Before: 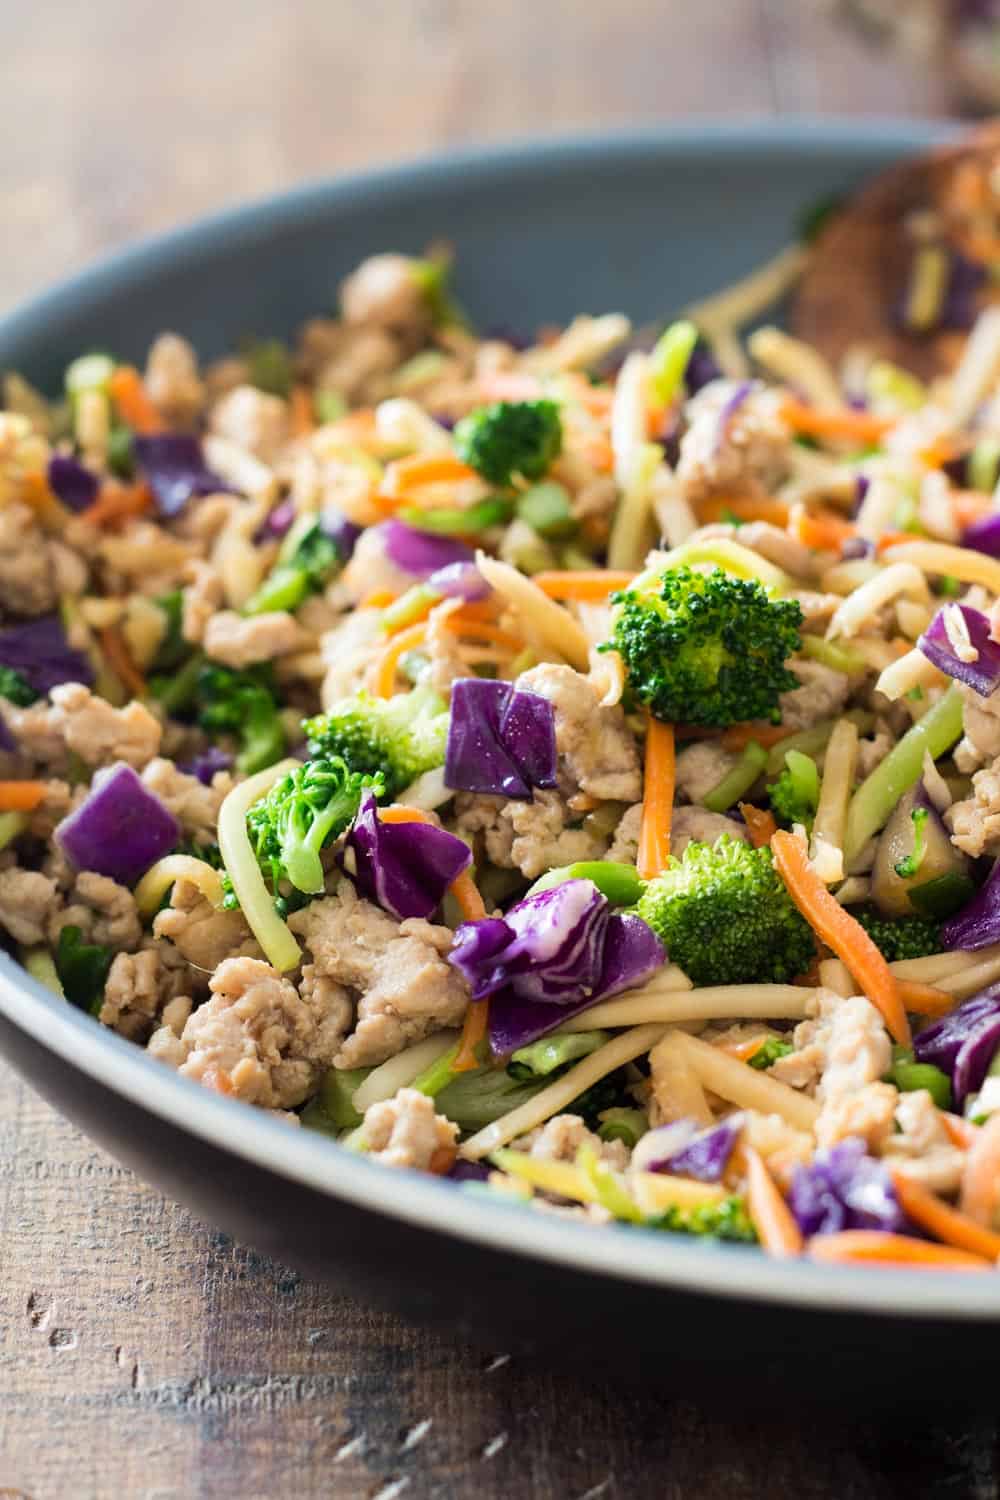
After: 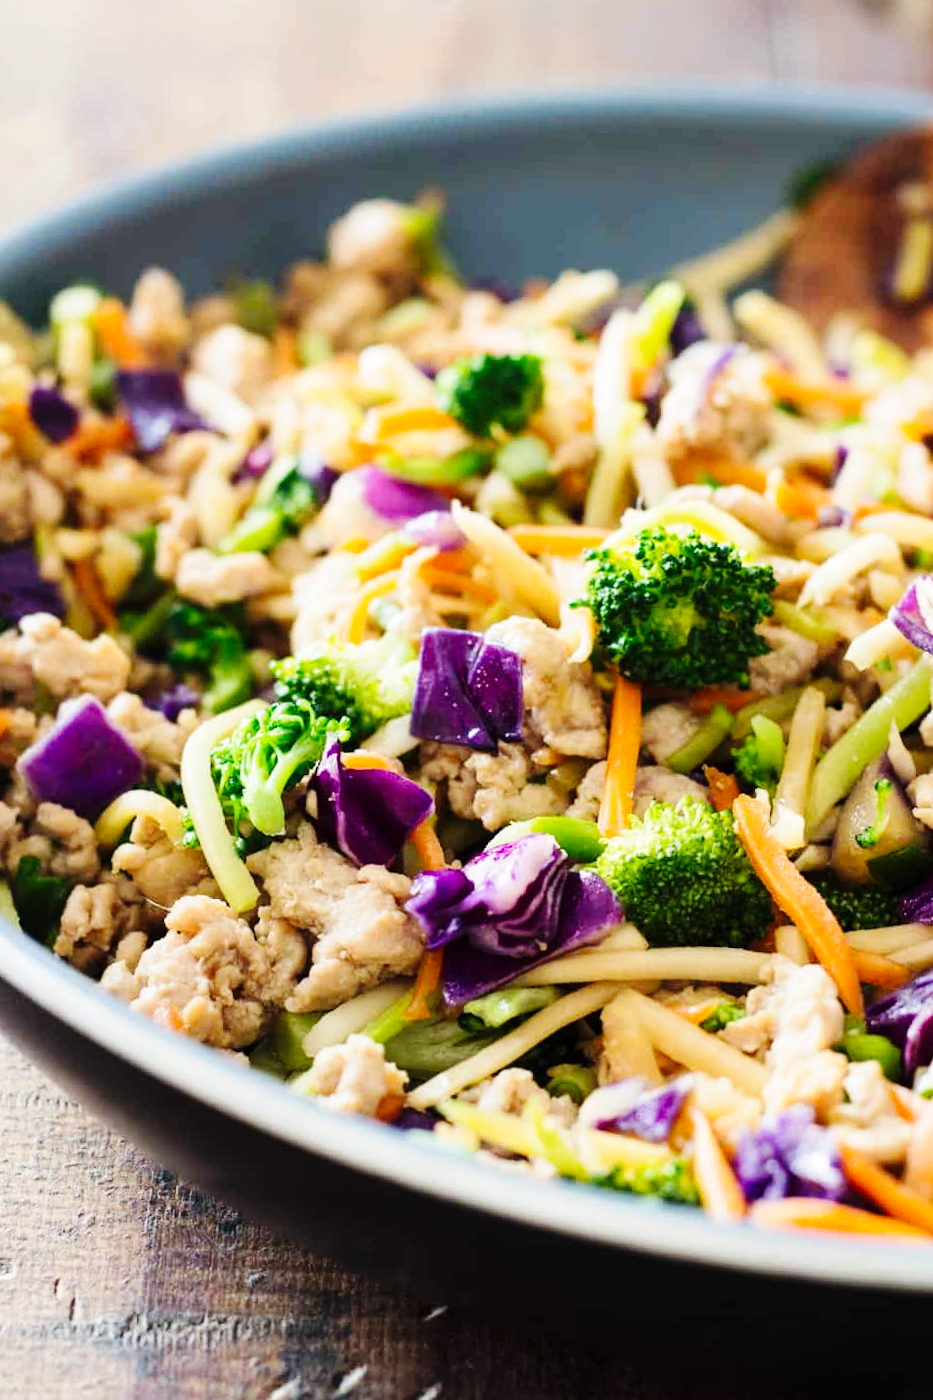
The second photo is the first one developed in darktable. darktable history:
base curve: curves: ch0 [(0, 0) (0.036, 0.025) (0.121, 0.166) (0.206, 0.329) (0.605, 0.79) (1, 1)], preserve colors none
crop and rotate: angle -2.76°
